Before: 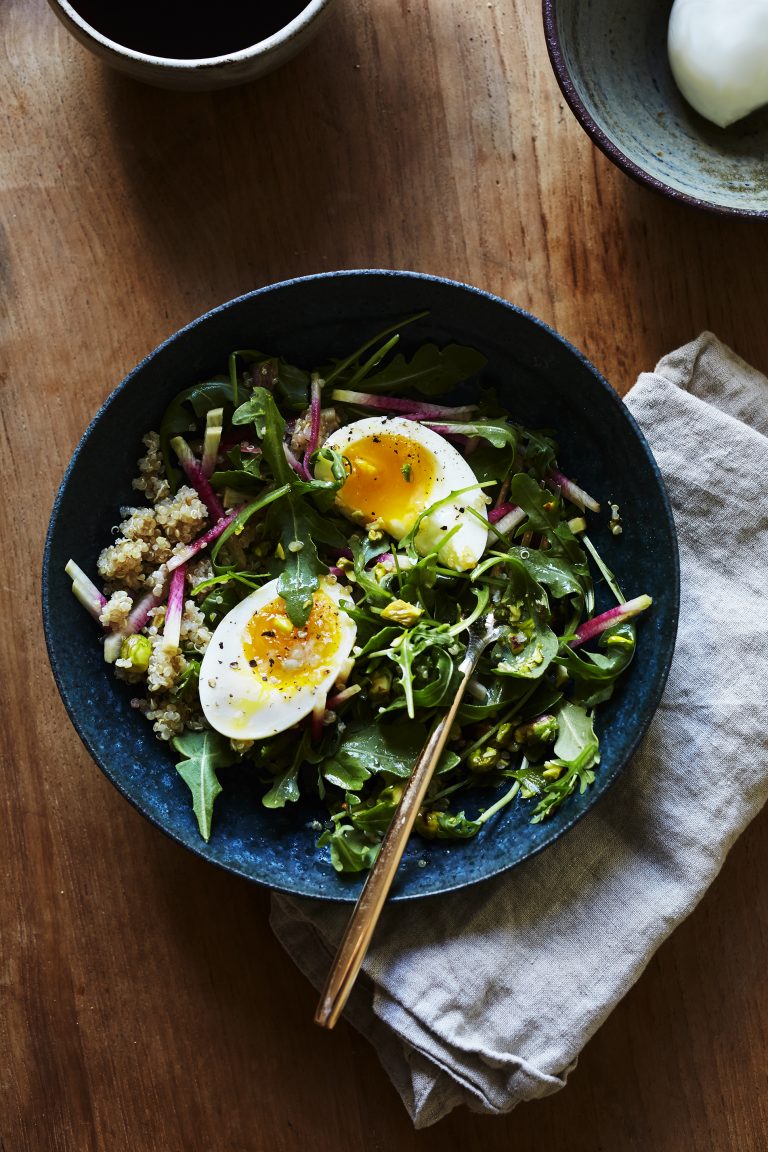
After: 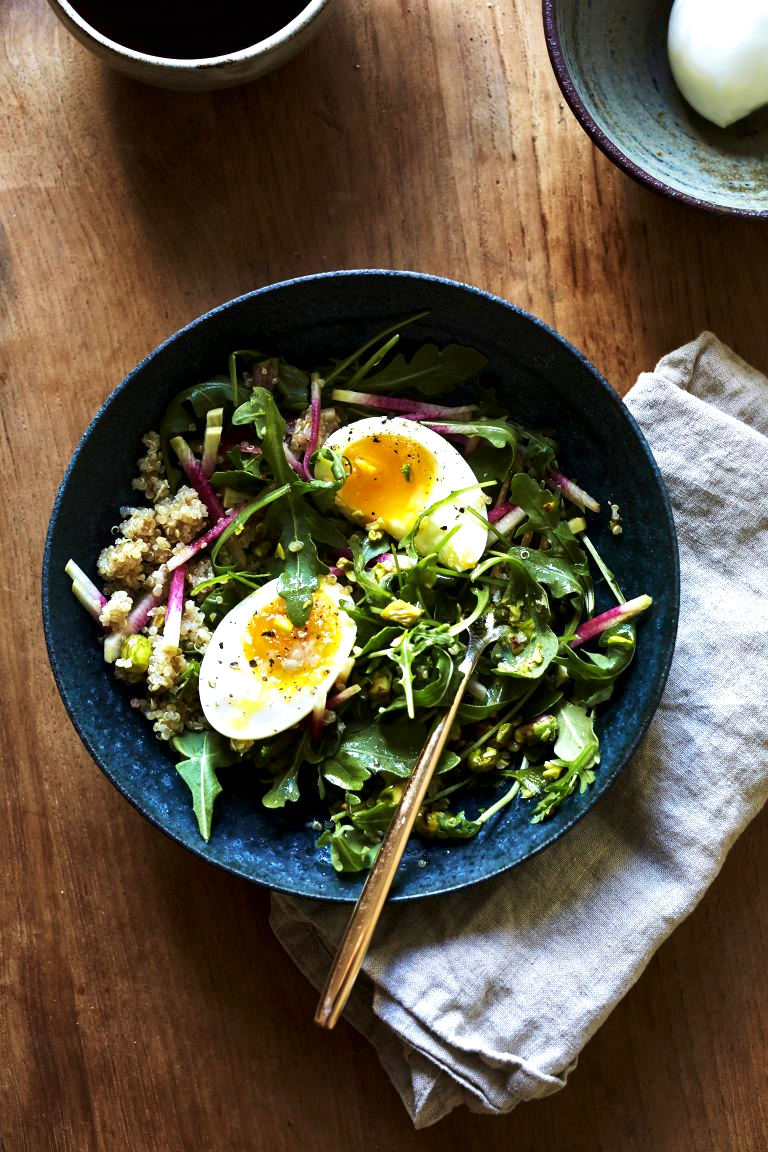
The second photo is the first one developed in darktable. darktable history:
tone equalizer: on, module defaults
exposure: black level correction 0.001, exposure 0.499 EV, compensate exposure bias true, compensate highlight preservation false
velvia: on, module defaults
local contrast: mode bilateral grid, contrast 20, coarseness 50, detail 128%, midtone range 0.2
